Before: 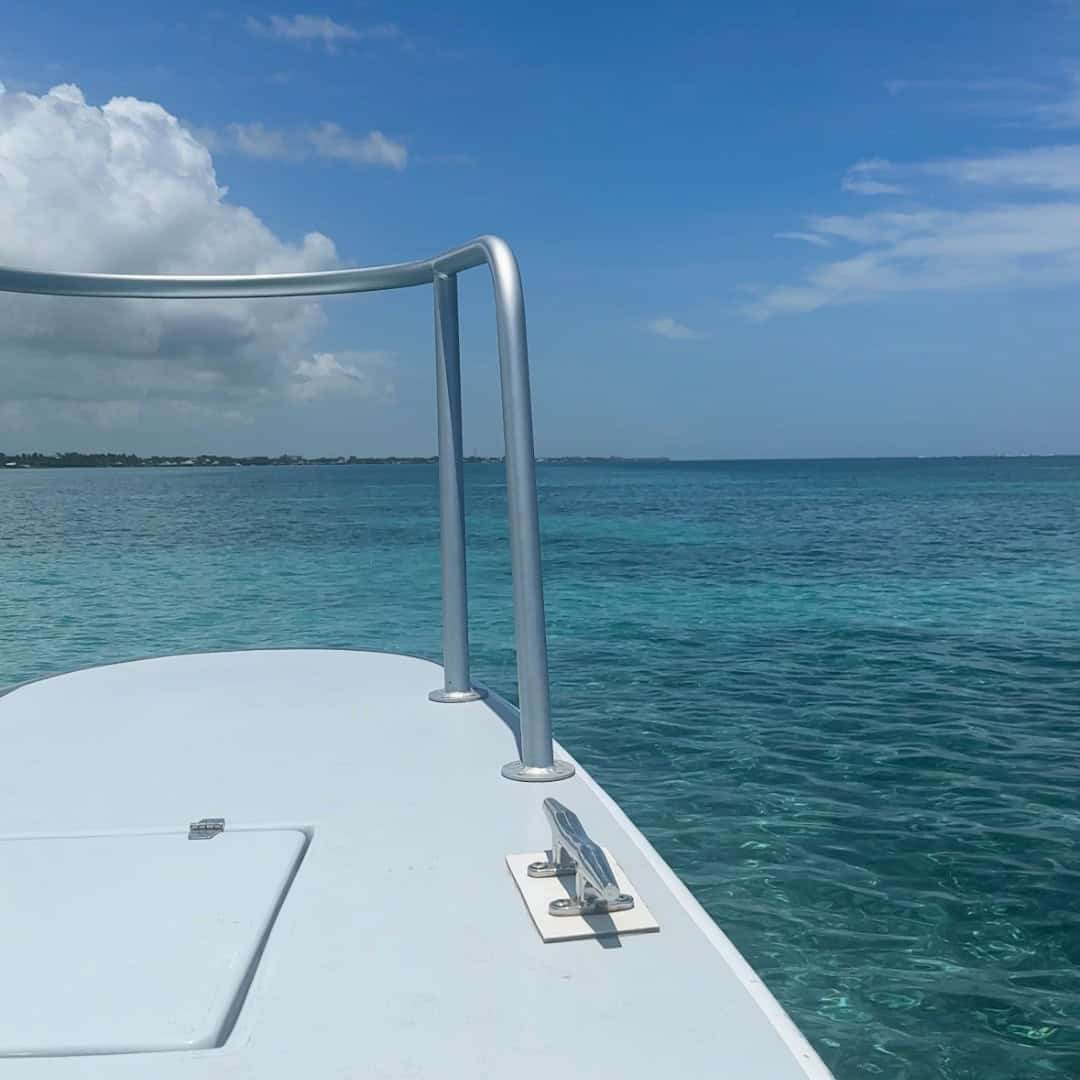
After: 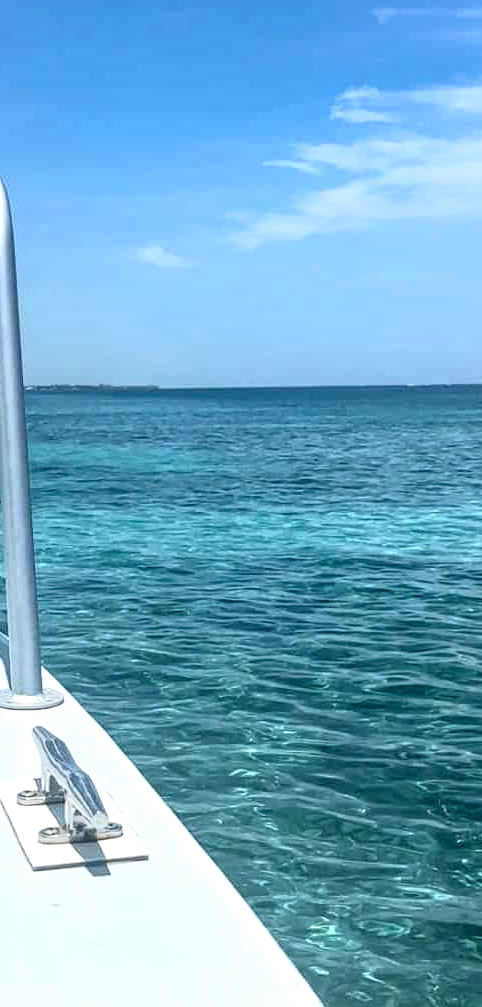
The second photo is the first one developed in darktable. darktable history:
local contrast: detail 150%
exposure: exposure 0.629 EV, compensate highlight preservation false
crop: left 47.36%, top 6.686%, right 7.924%
tone curve: curves: ch0 [(0, 0.006) (0.037, 0.022) (0.123, 0.105) (0.19, 0.173) (0.277, 0.279) (0.474, 0.517) (0.597, 0.662) (0.687, 0.774) (0.855, 0.891) (1, 0.982)]; ch1 [(0, 0) (0.243, 0.245) (0.422, 0.415) (0.493, 0.495) (0.508, 0.503) (0.544, 0.552) (0.557, 0.582) (0.626, 0.672) (0.694, 0.732) (1, 1)]; ch2 [(0, 0) (0.249, 0.216) (0.356, 0.329) (0.424, 0.442) (0.476, 0.483) (0.498, 0.5) (0.517, 0.519) (0.532, 0.539) (0.562, 0.596) (0.614, 0.662) (0.706, 0.757) (0.808, 0.809) (0.991, 0.968)], color space Lab, linked channels, preserve colors none
